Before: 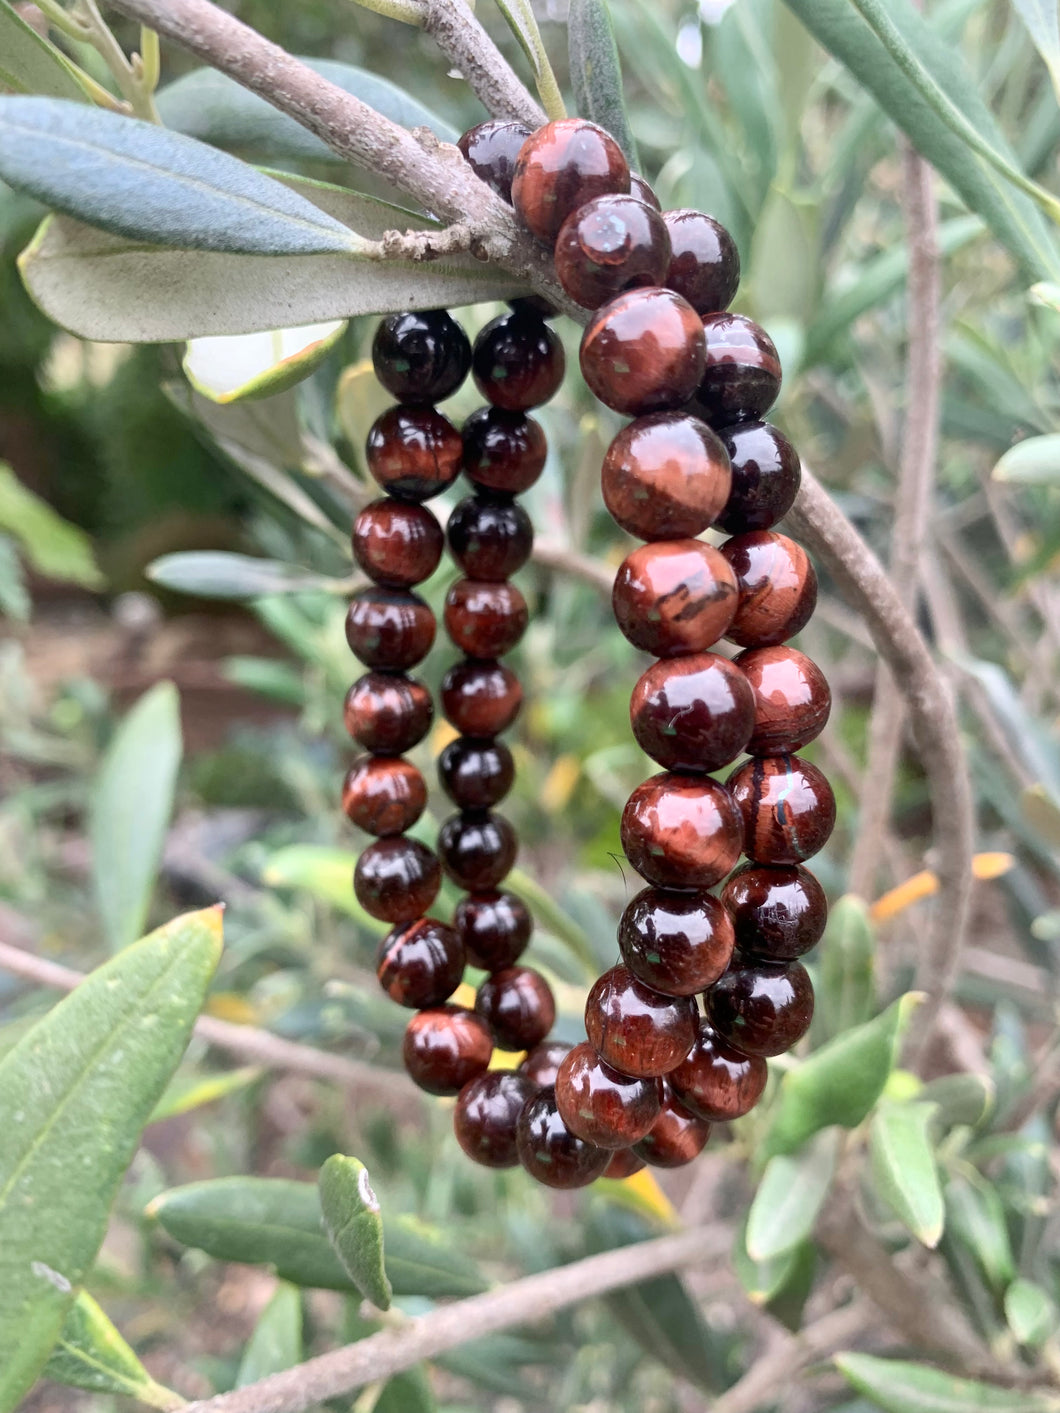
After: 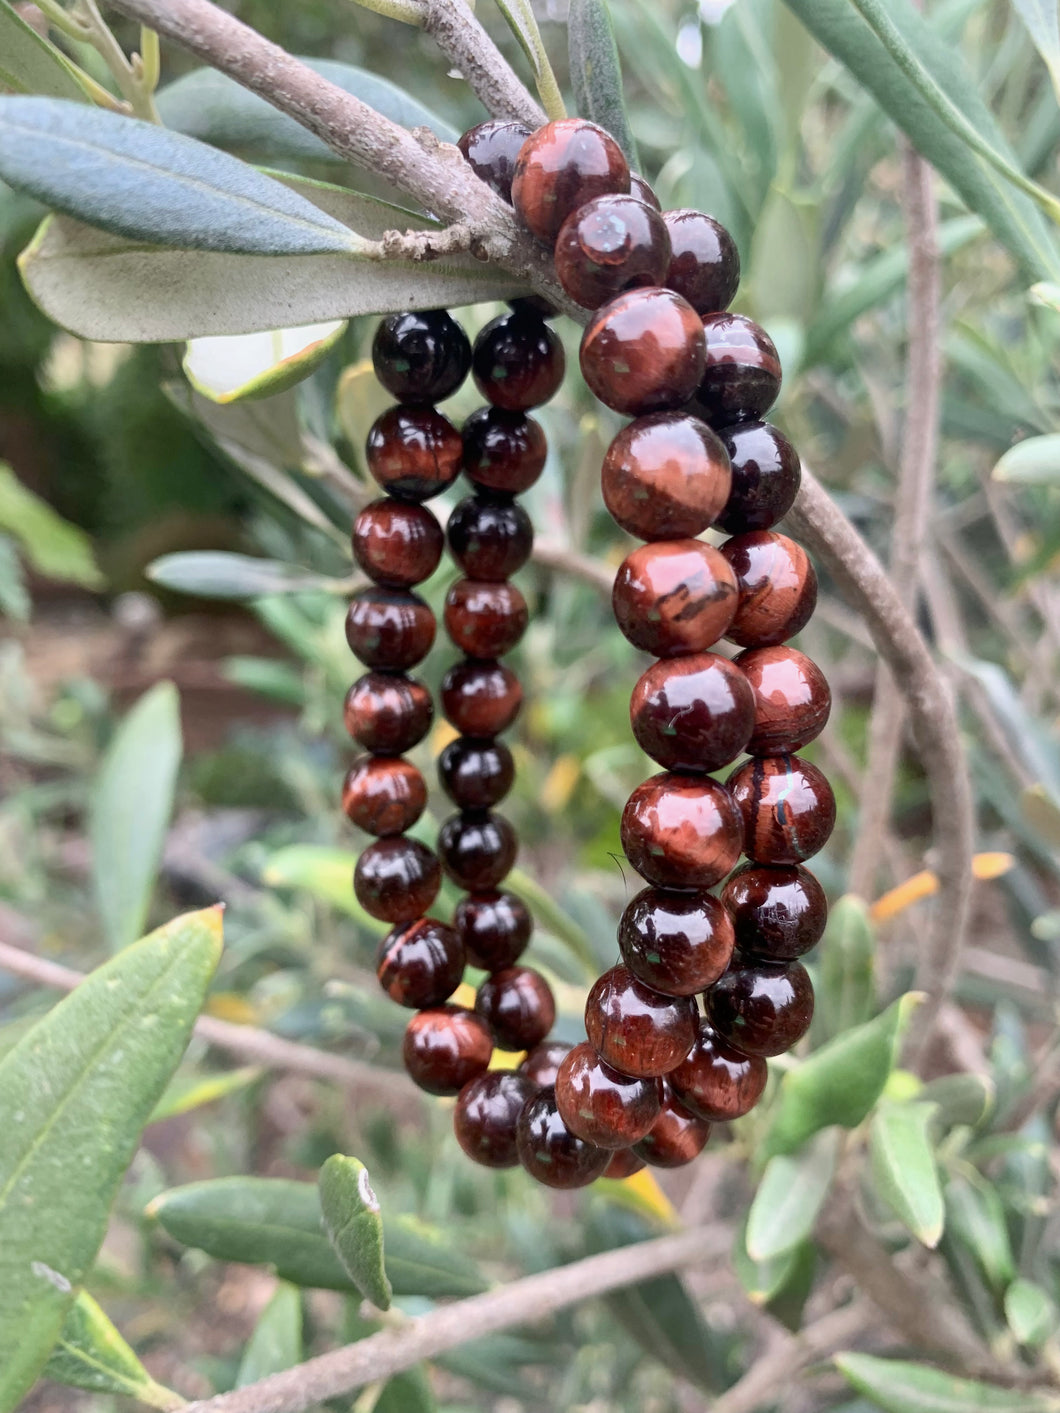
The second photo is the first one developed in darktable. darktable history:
exposure: exposure -0.115 EV, compensate highlight preservation false
